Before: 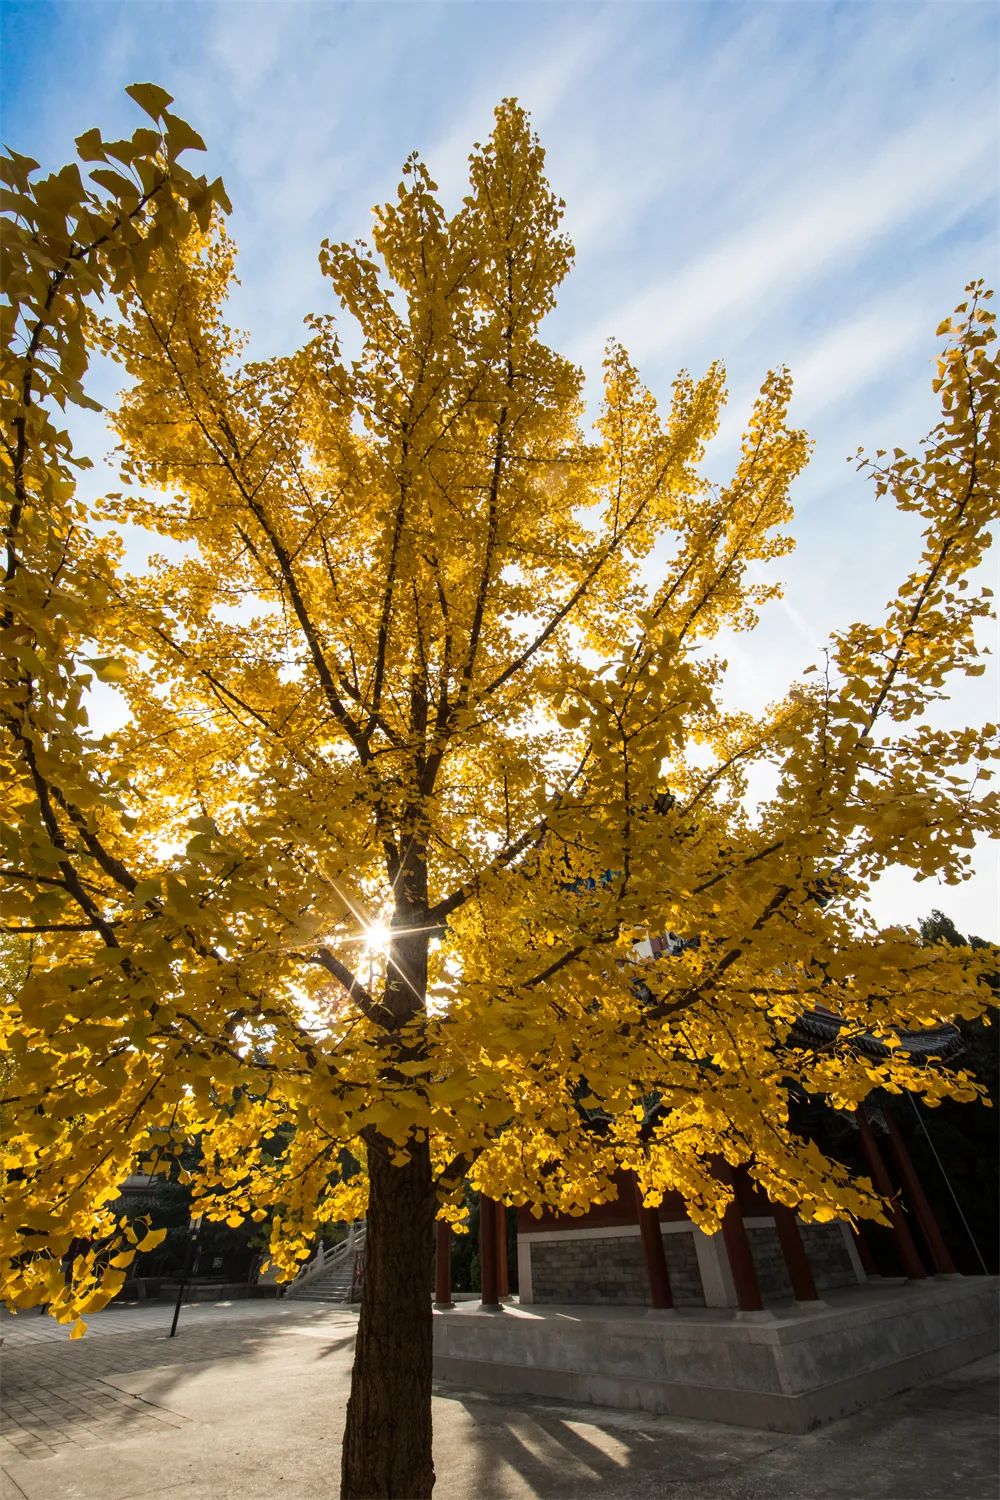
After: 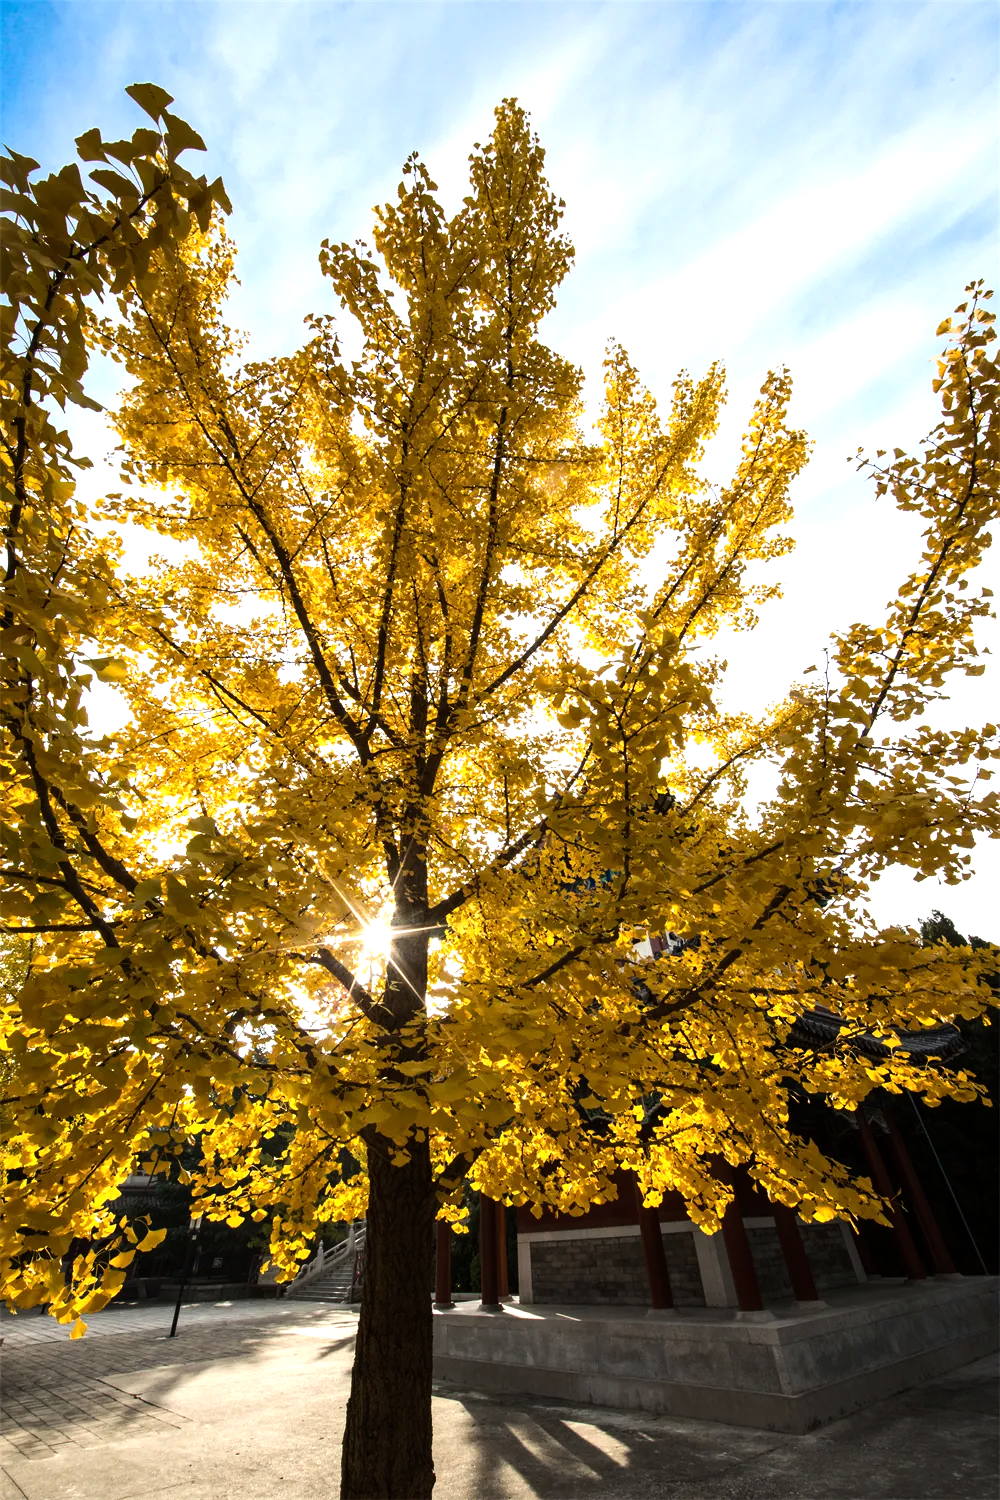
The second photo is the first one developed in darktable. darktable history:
tone equalizer: -8 EV -0.722 EV, -7 EV -0.69 EV, -6 EV -0.584 EV, -5 EV -0.418 EV, -3 EV 0.372 EV, -2 EV 0.6 EV, -1 EV 0.689 EV, +0 EV 0.722 EV, edges refinement/feathering 500, mask exposure compensation -1.57 EV, preserve details no
